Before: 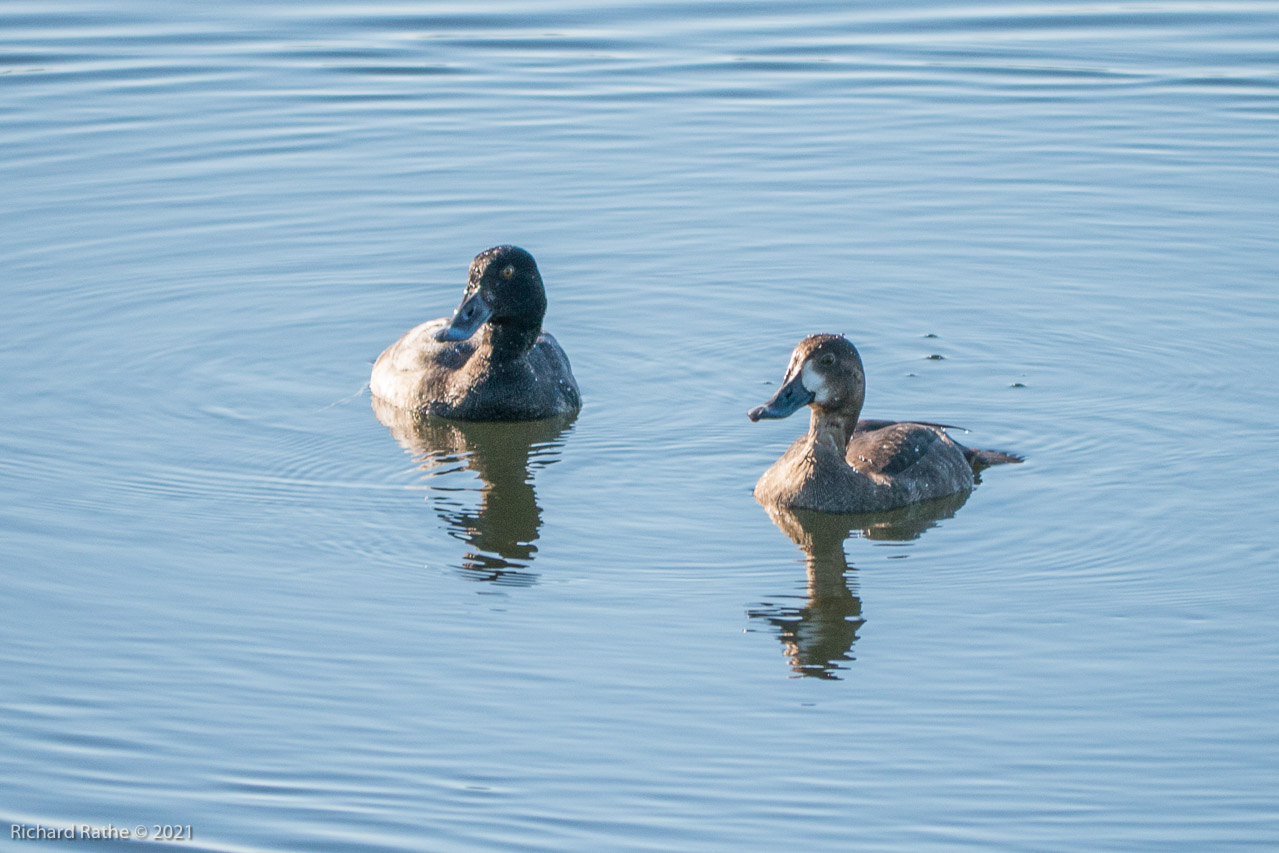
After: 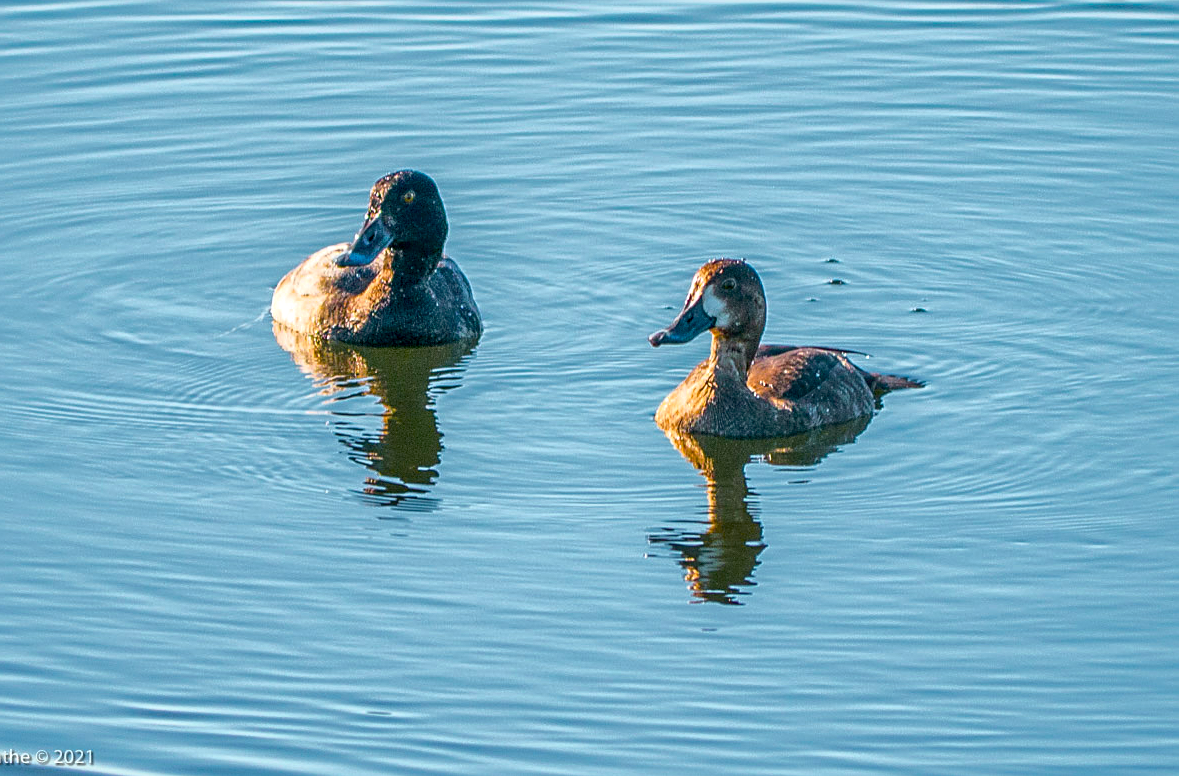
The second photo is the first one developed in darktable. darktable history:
exposure: compensate exposure bias true, compensate highlight preservation false
tone curve: curves: ch0 [(0.003, 0) (0.066, 0.023) (0.154, 0.082) (0.281, 0.221) (0.405, 0.389) (0.517, 0.553) (0.716, 0.743) (0.822, 0.882) (1, 1)]; ch1 [(0, 0) (0.164, 0.115) (0.337, 0.332) (0.39, 0.398) (0.464, 0.461) (0.501, 0.5) (0.521, 0.526) (0.571, 0.606) (0.656, 0.677) (0.723, 0.731) (0.811, 0.796) (1, 1)]; ch2 [(0, 0) (0.337, 0.382) (0.464, 0.476) (0.501, 0.502) (0.527, 0.54) (0.556, 0.567) (0.575, 0.606) (0.659, 0.736) (1, 1)], color space Lab, independent channels, preserve colors none
crop and rotate: left 7.77%, top 8.997%
color balance rgb: linear chroma grading › global chroma 8.674%, perceptual saturation grading › global saturation 25.794%, global vibrance 44.477%
local contrast: on, module defaults
shadows and highlights: on, module defaults
sharpen: on, module defaults
